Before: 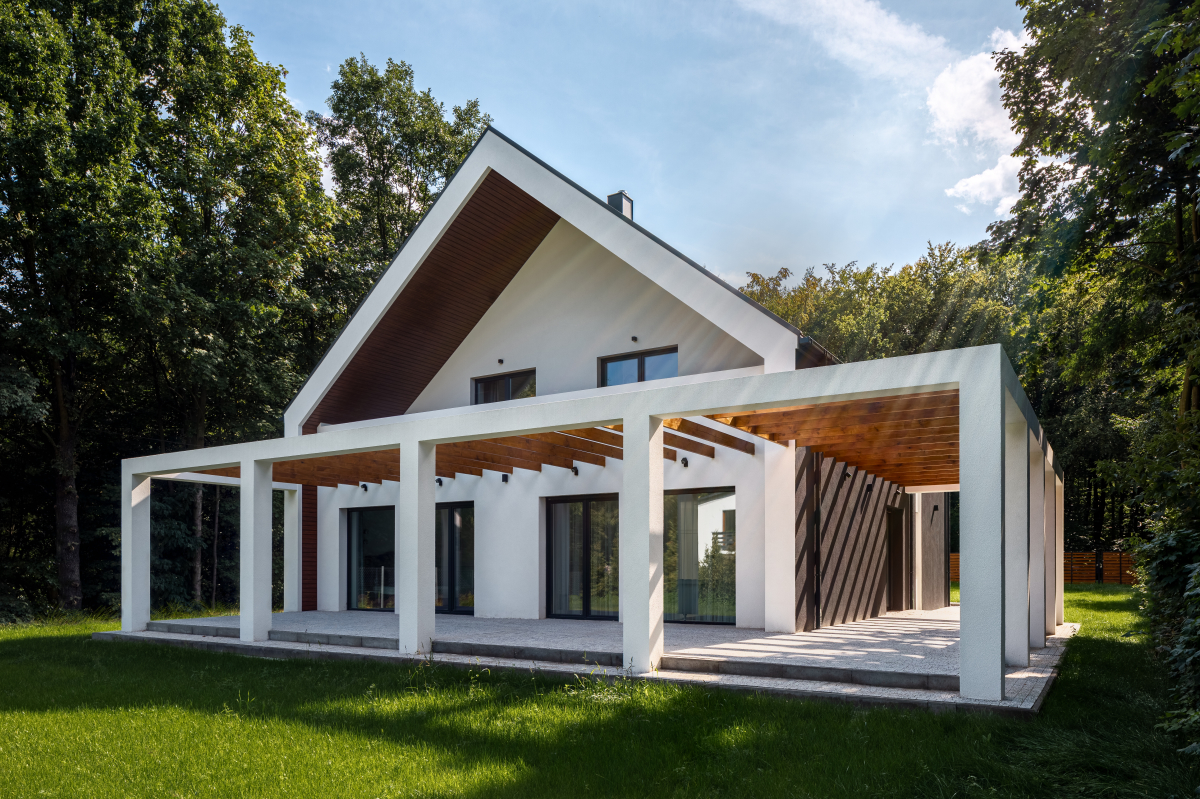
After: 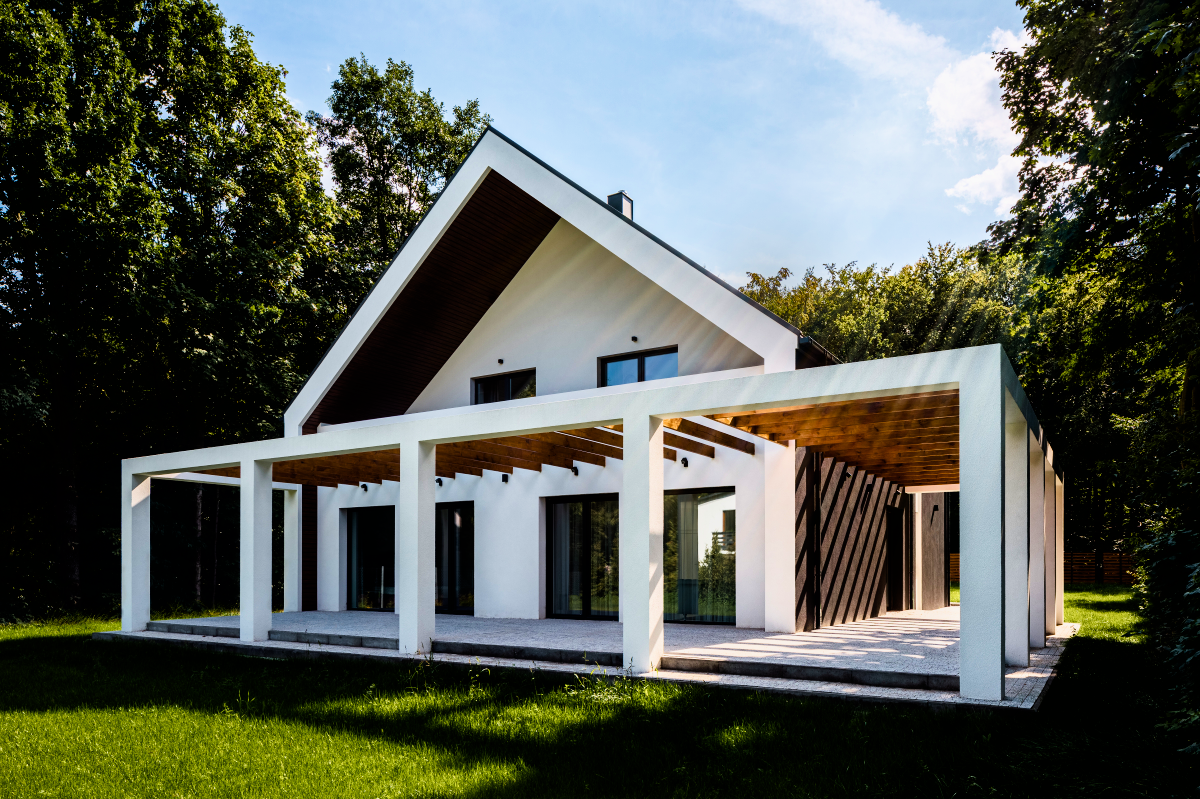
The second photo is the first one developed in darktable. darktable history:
filmic rgb: black relative exposure -5.39 EV, white relative exposure 2.88 EV, dynamic range scaling -38.07%, hardness 4, contrast 1.593, highlights saturation mix -0.688%
velvia: on, module defaults
color balance rgb: linear chroma grading › shadows -8.118%, linear chroma grading › global chroma 9.833%, perceptual saturation grading › global saturation 20%, perceptual saturation grading › highlights -25.507%, perceptual saturation grading › shadows 25.925%, global vibrance 20%
